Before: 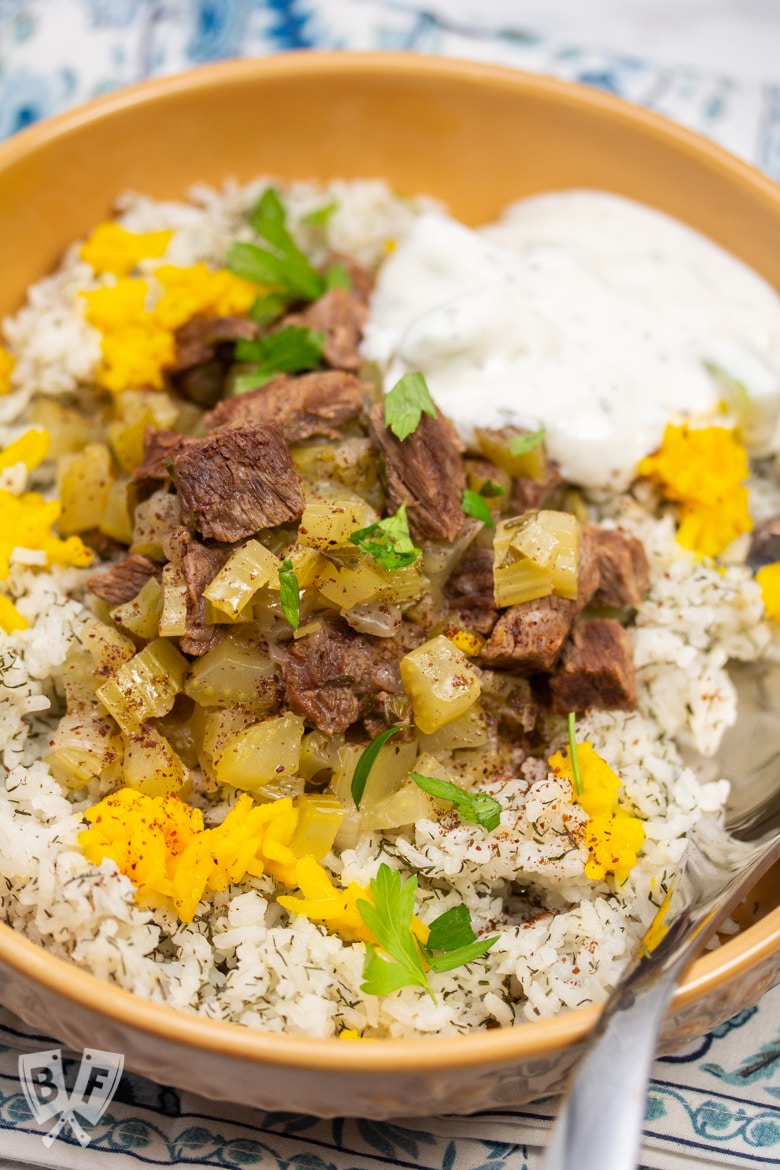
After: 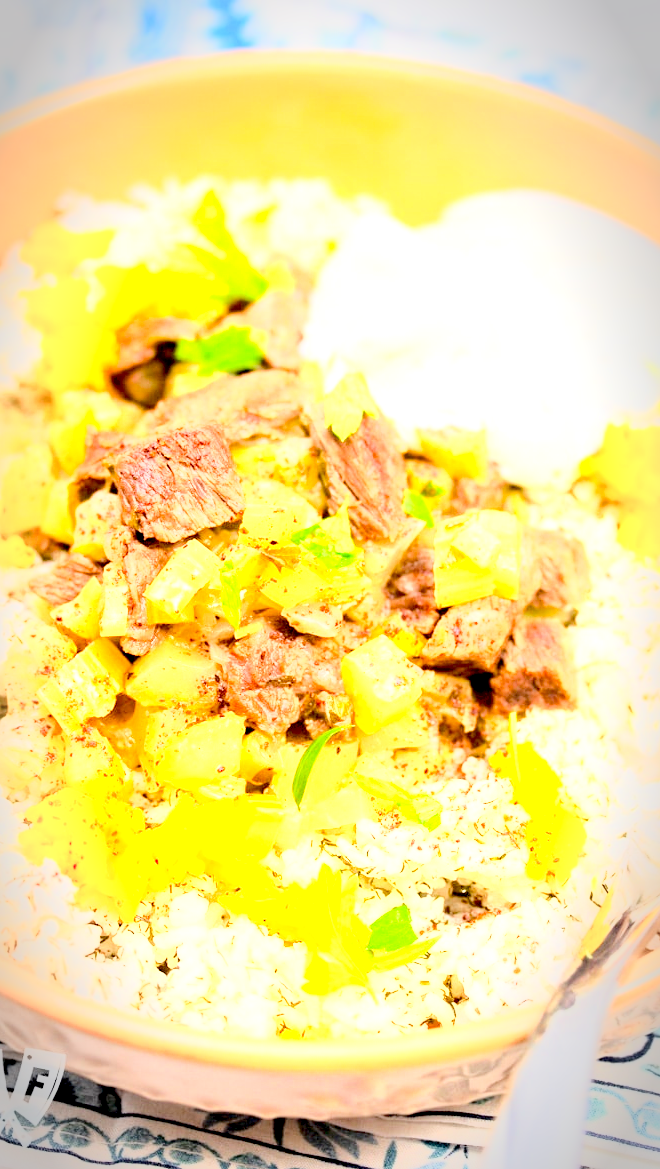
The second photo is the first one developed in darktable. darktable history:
vignetting: automatic ratio true
exposure: black level correction 0.005, exposure 2.083 EV, compensate highlight preservation false
crop: left 7.564%, right 7.811%
base curve: curves: ch0 [(0, 0) (0.025, 0.046) (0.112, 0.277) (0.467, 0.74) (0.814, 0.929) (1, 0.942)], preserve colors average RGB
